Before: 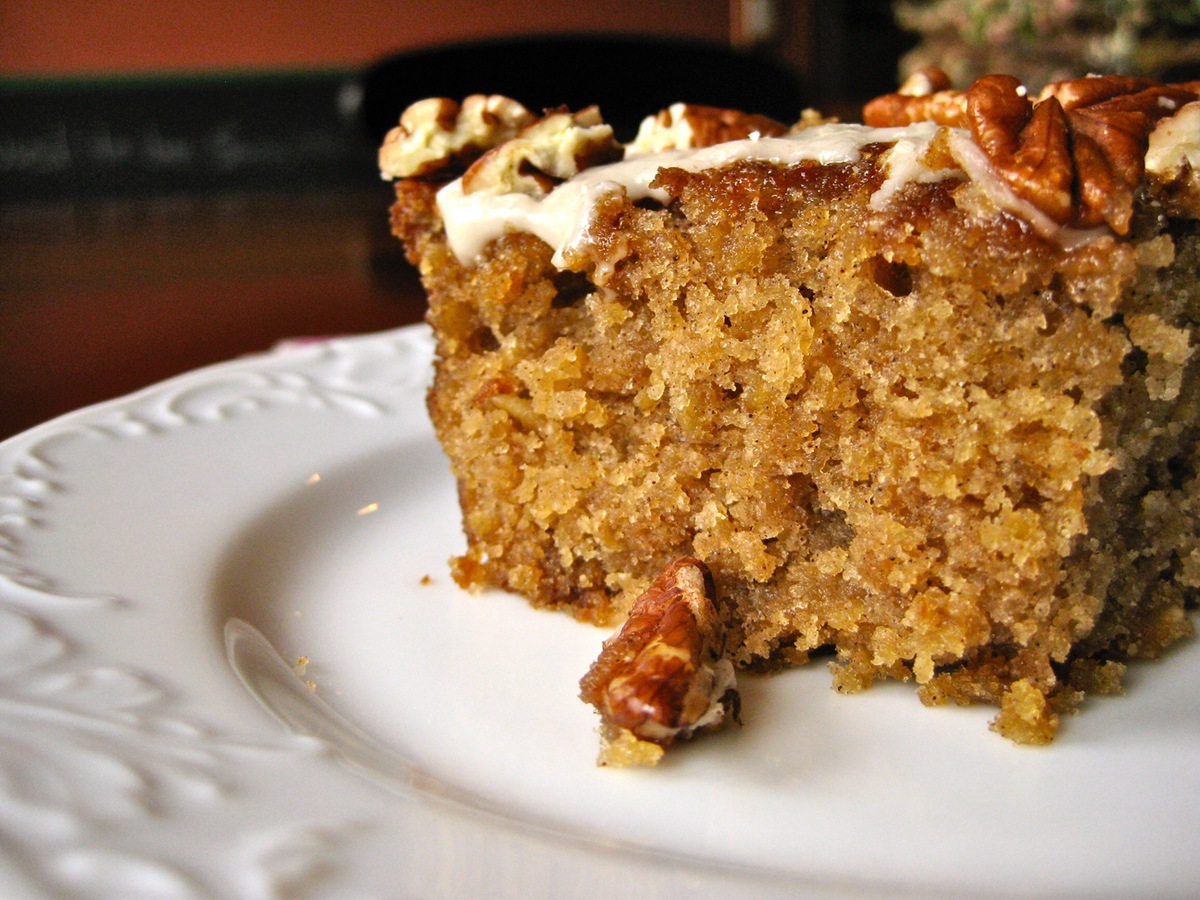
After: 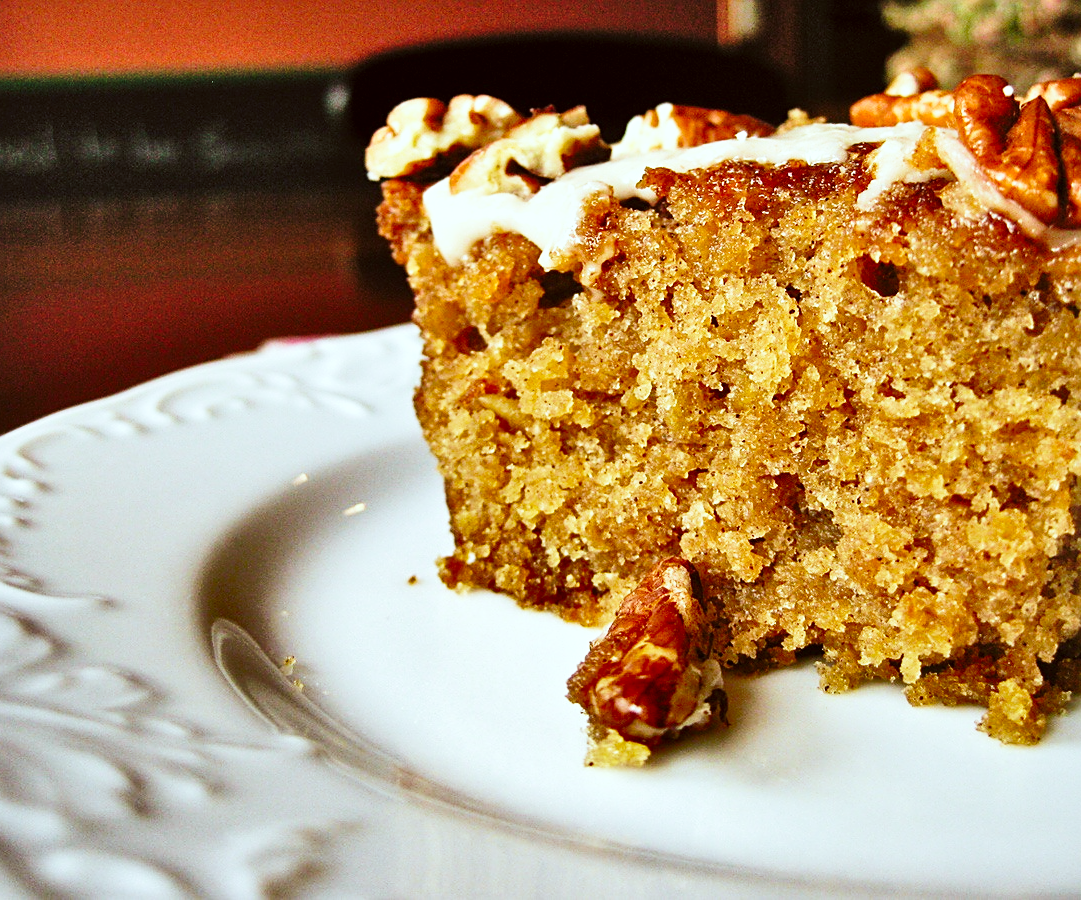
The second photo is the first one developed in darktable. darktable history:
tone equalizer: on, module defaults
sharpen: on, module defaults
color correction: highlights a* -4.98, highlights b* -3.76, shadows a* 3.83, shadows b* 4.08
crop and rotate: left 1.088%, right 8.807%
shadows and highlights: radius 100.41, shadows 50.55, highlights -64.36, highlights color adjustment 49.82%, soften with gaussian
base curve: curves: ch0 [(0, 0) (0.028, 0.03) (0.121, 0.232) (0.46, 0.748) (0.859, 0.968) (1, 1)], preserve colors none
velvia: on, module defaults
